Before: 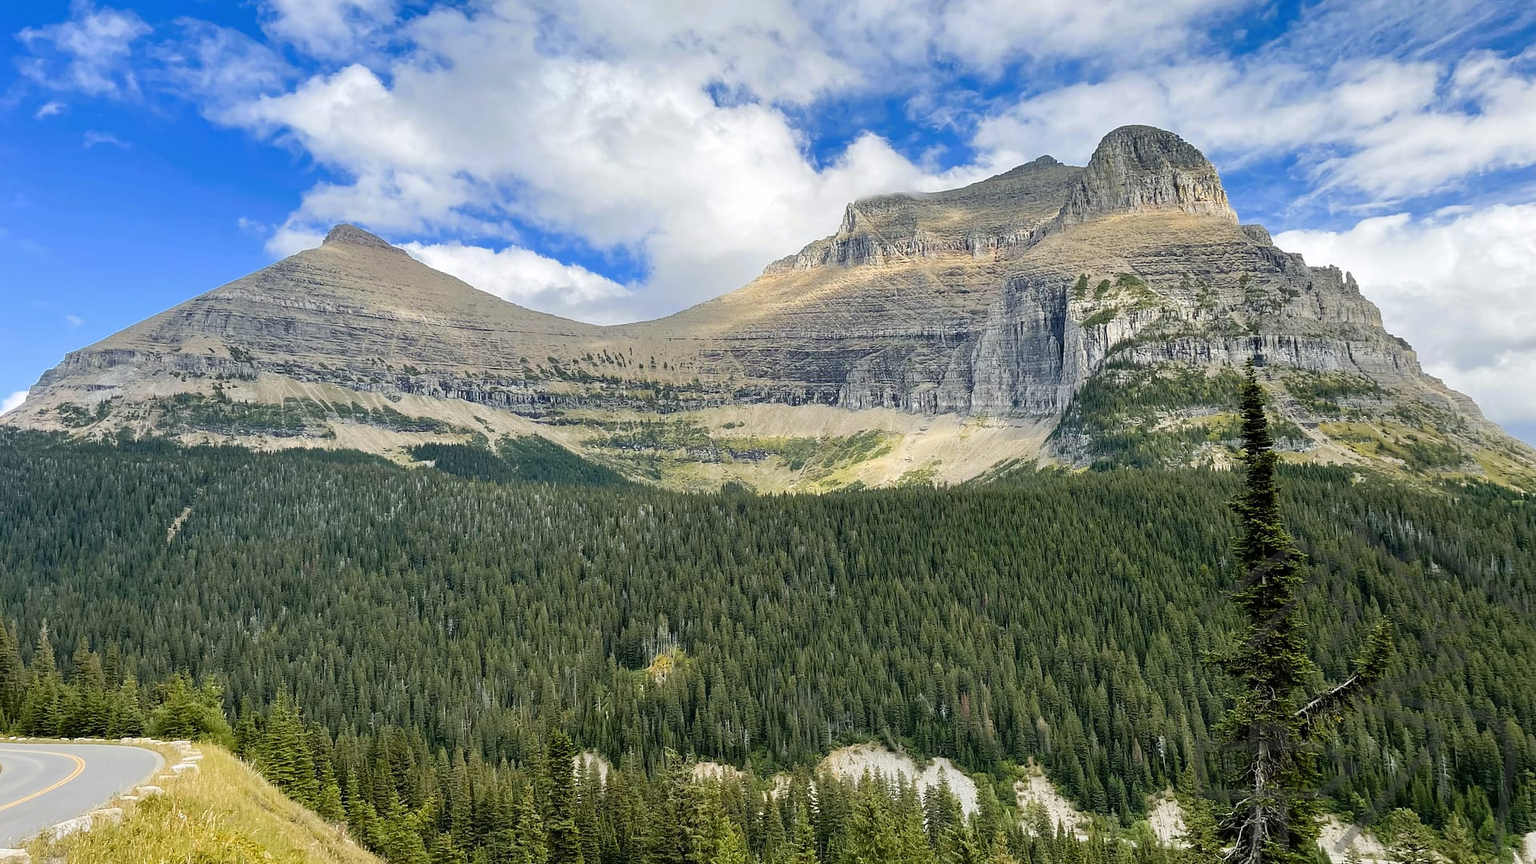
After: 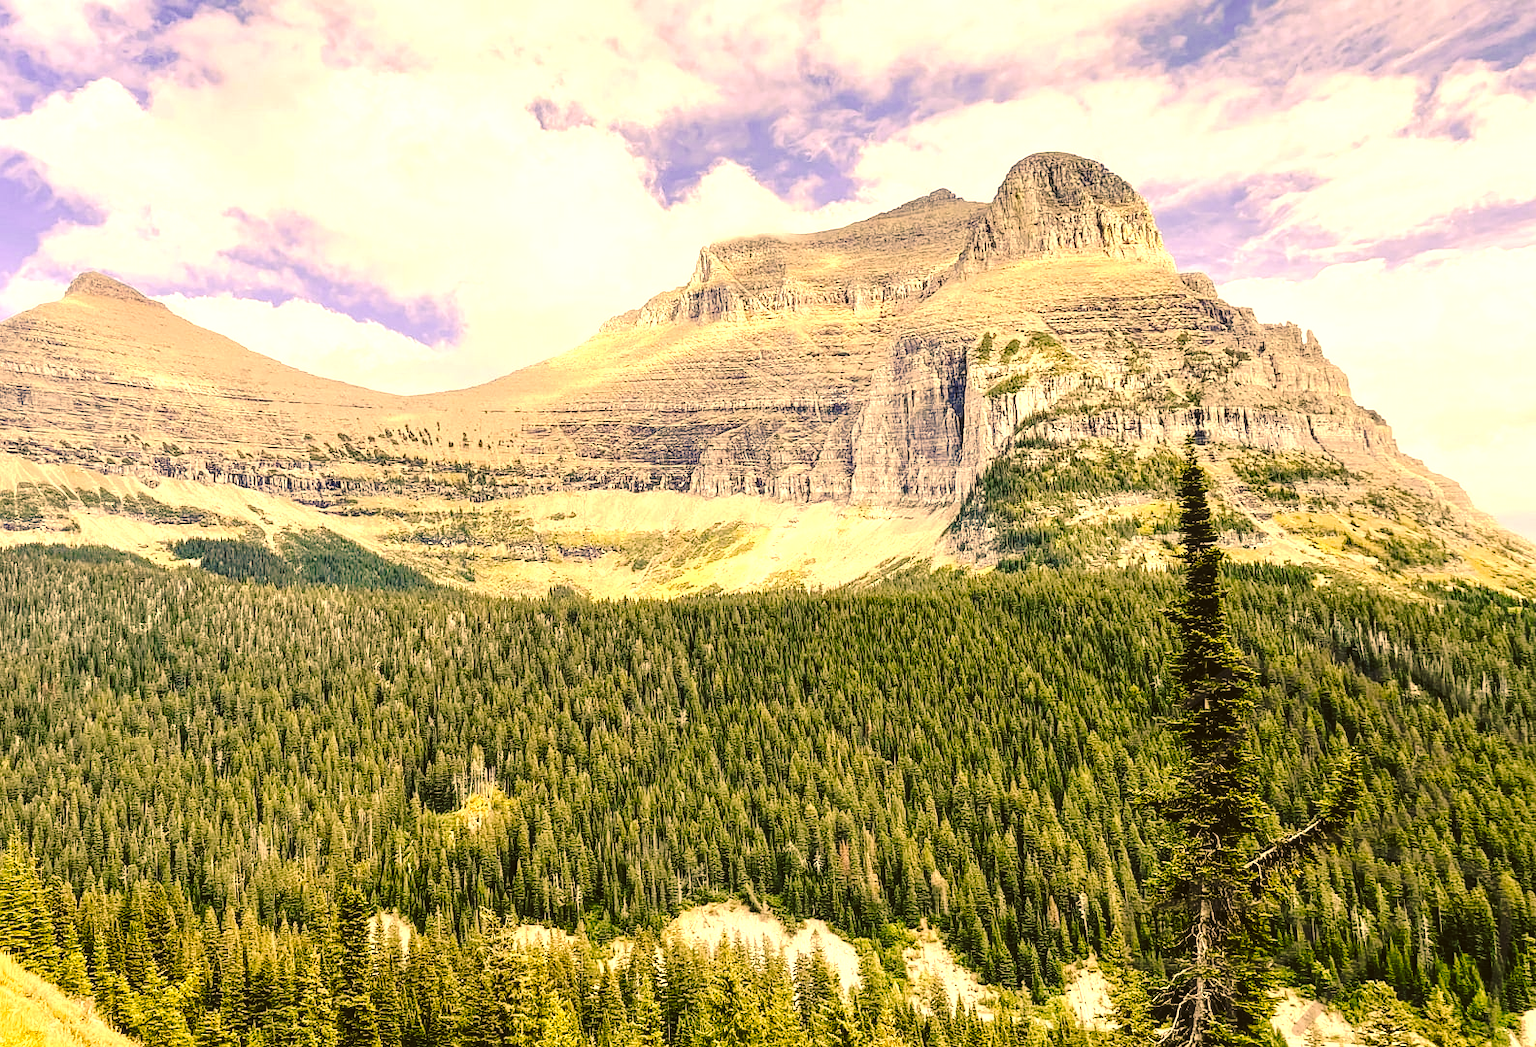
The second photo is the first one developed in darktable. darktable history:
local contrast: on, module defaults
tone curve: curves: ch0 [(0, 0) (0.003, 0.049) (0.011, 0.052) (0.025, 0.057) (0.044, 0.069) (0.069, 0.076) (0.1, 0.09) (0.136, 0.111) (0.177, 0.15) (0.224, 0.197) (0.277, 0.267) (0.335, 0.366) (0.399, 0.477) (0.468, 0.561) (0.543, 0.651) (0.623, 0.733) (0.709, 0.804) (0.801, 0.869) (0.898, 0.924) (1, 1)], preserve colors none
color correction: highlights a* 17.94, highlights b* 35.39, shadows a* 1.48, shadows b* 6.42, saturation 1.01
exposure: black level correction 0, exposure 0.7 EV, compensate exposure bias true, compensate highlight preservation false
tone equalizer: -8 EV -0.417 EV, -7 EV -0.389 EV, -6 EV -0.333 EV, -5 EV -0.222 EV, -3 EV 0.222 EV, -2 EV 0.333 EV, -1 EV 0.389 EV, +0 EV 0.417 EV, edges refinement/feathering 500, mask exposure compensation -1.57 EV, preserve details no
crop: left 17.582%, bottom 0.031%
